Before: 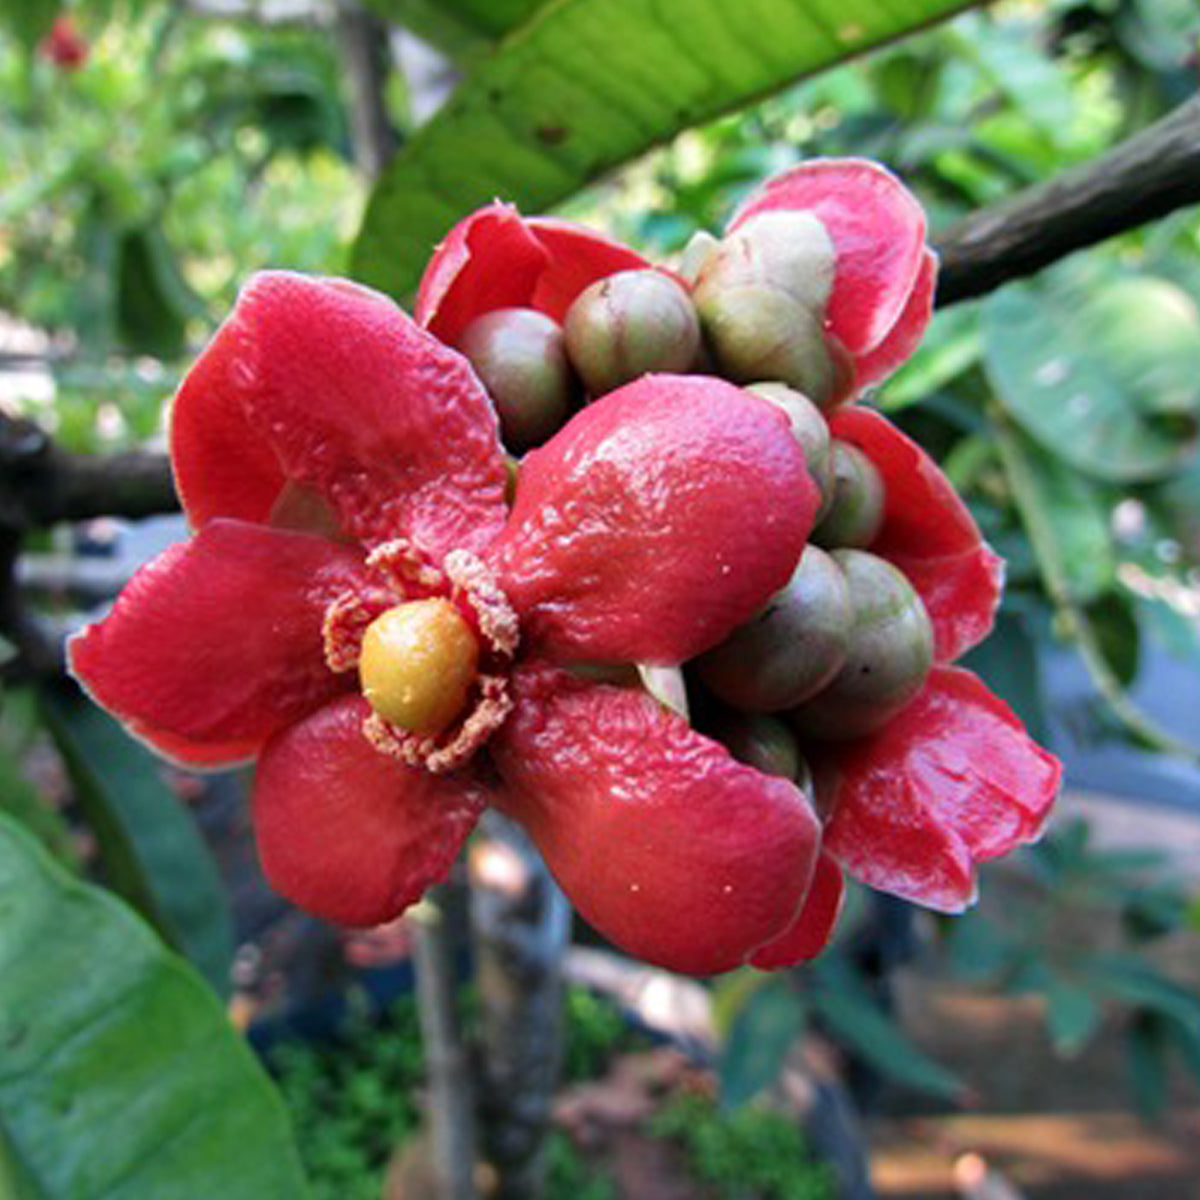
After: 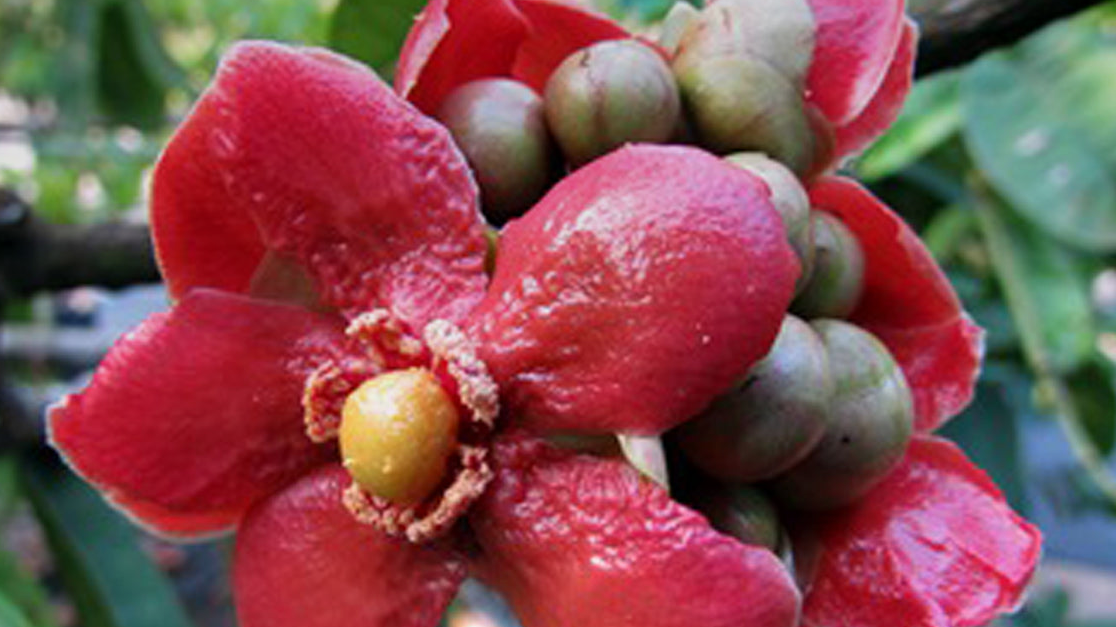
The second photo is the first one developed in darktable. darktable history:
crop: left 1.744%, top 19.225%, right 5.069%, bottom 28.357%
graduated density: on, module defaults
